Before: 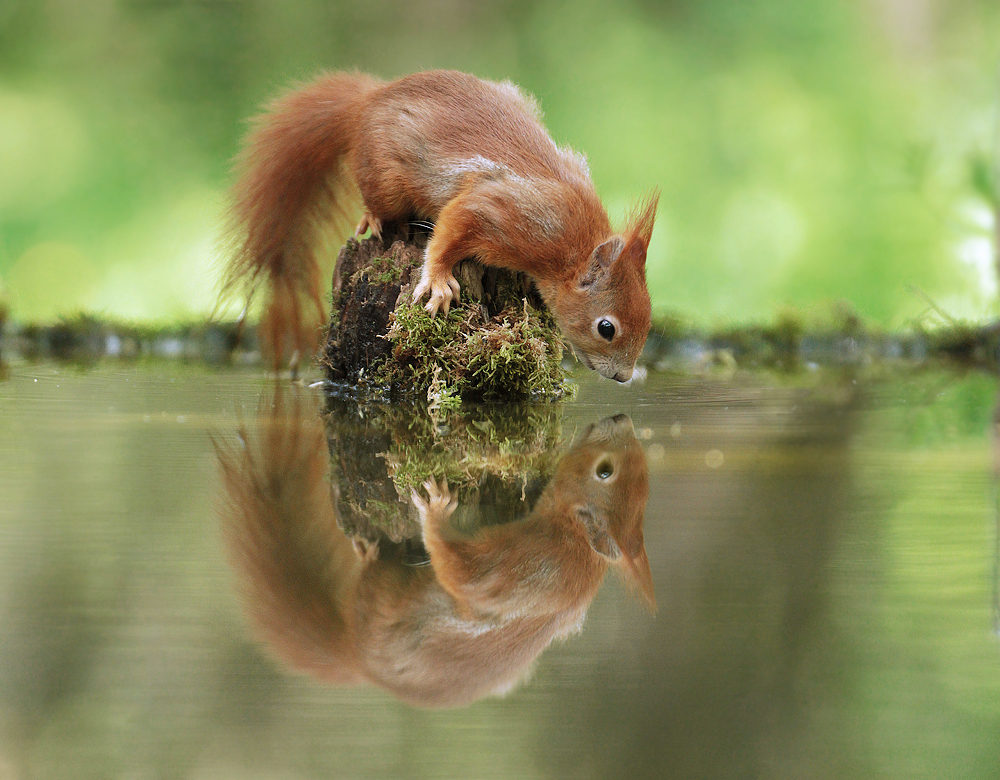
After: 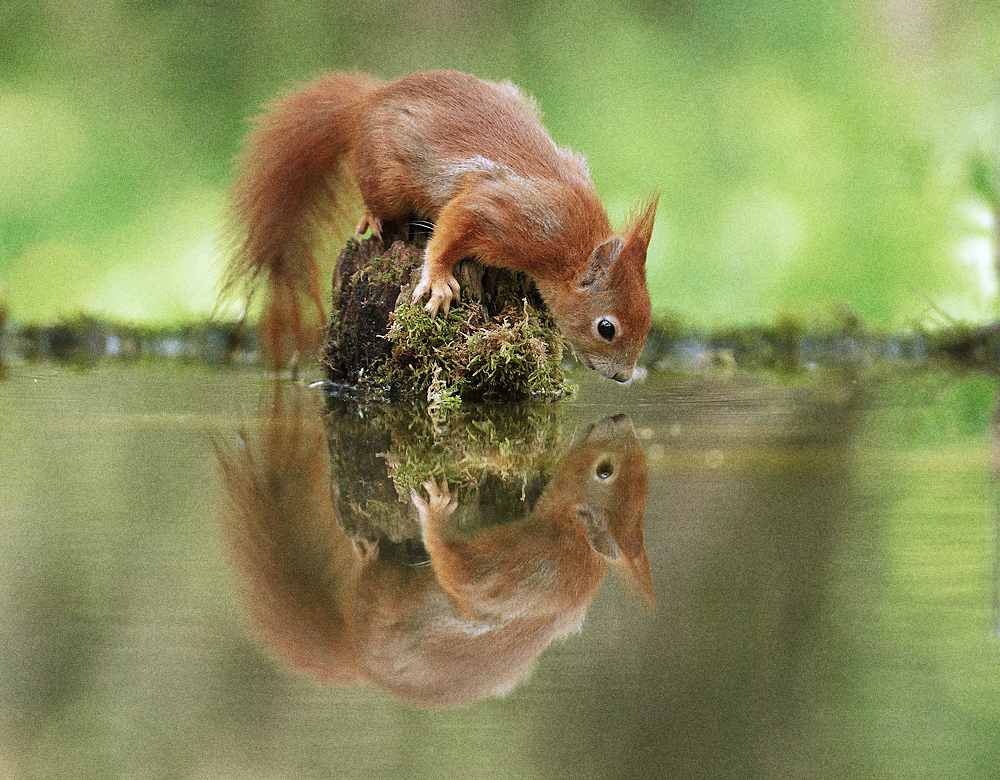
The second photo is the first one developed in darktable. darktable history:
grain: coarseness 0.09 ISO, strength 40%
sharpen: amount 0.2
